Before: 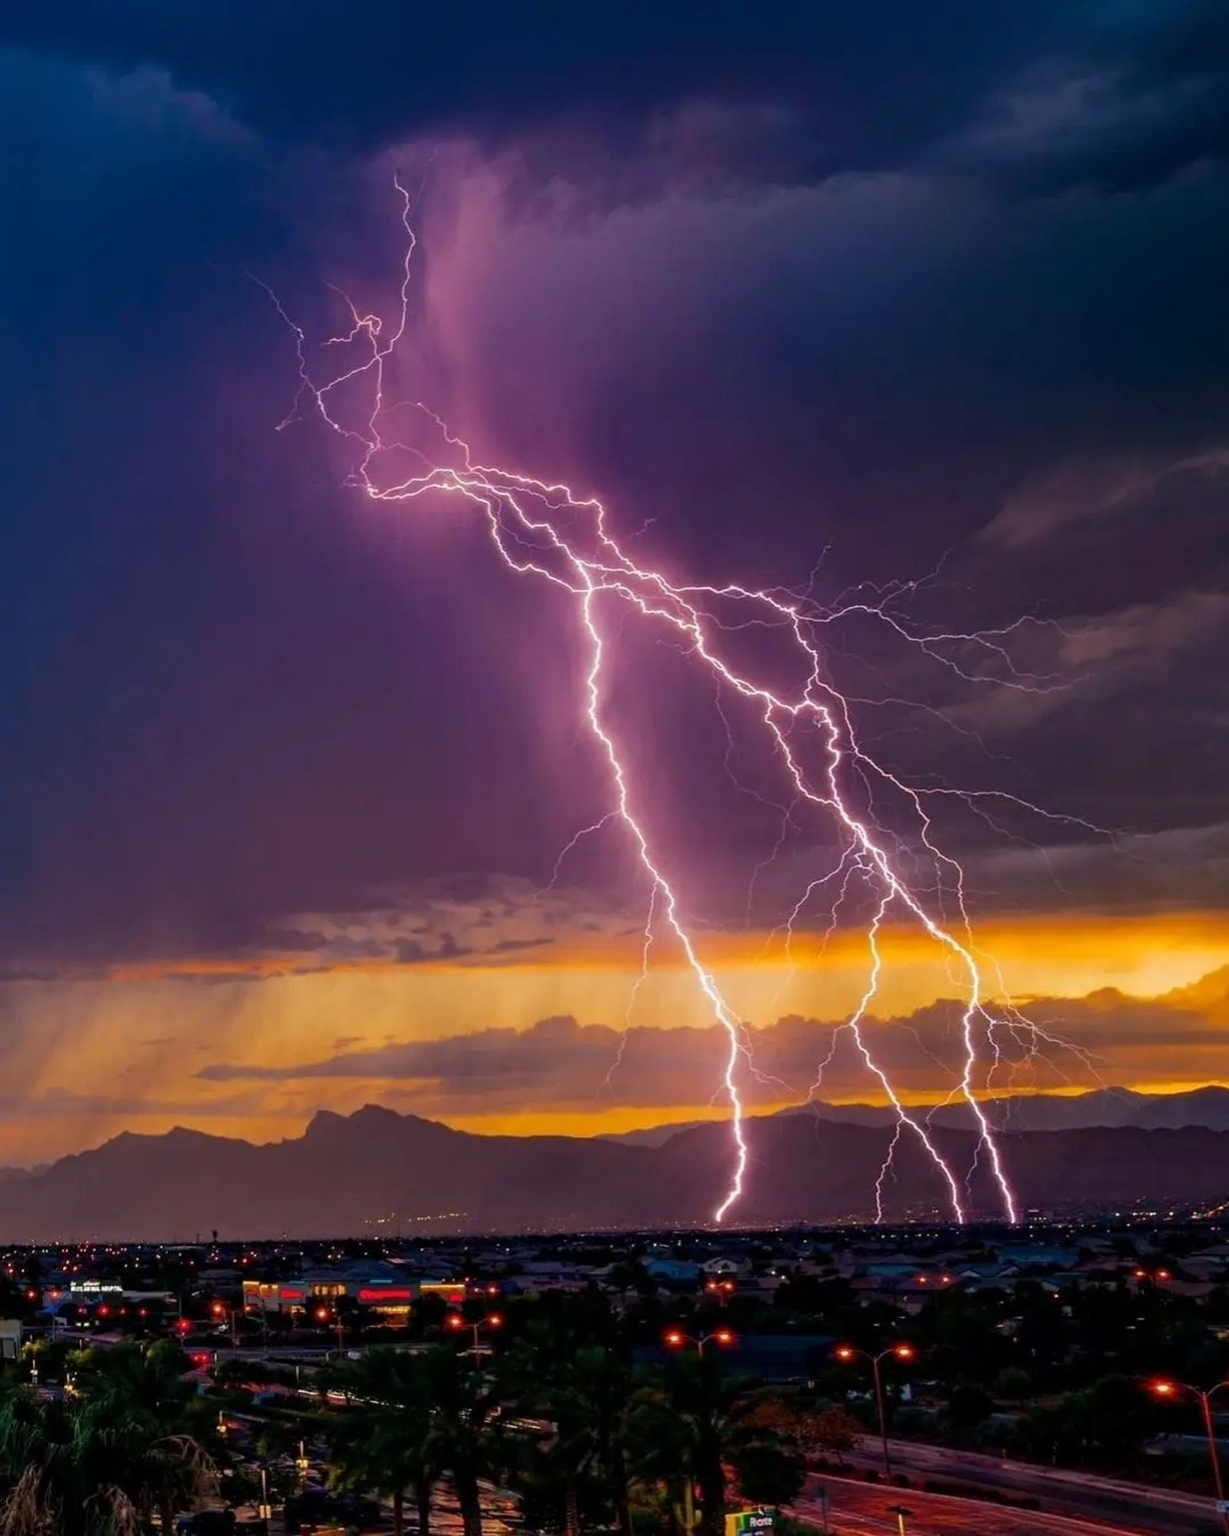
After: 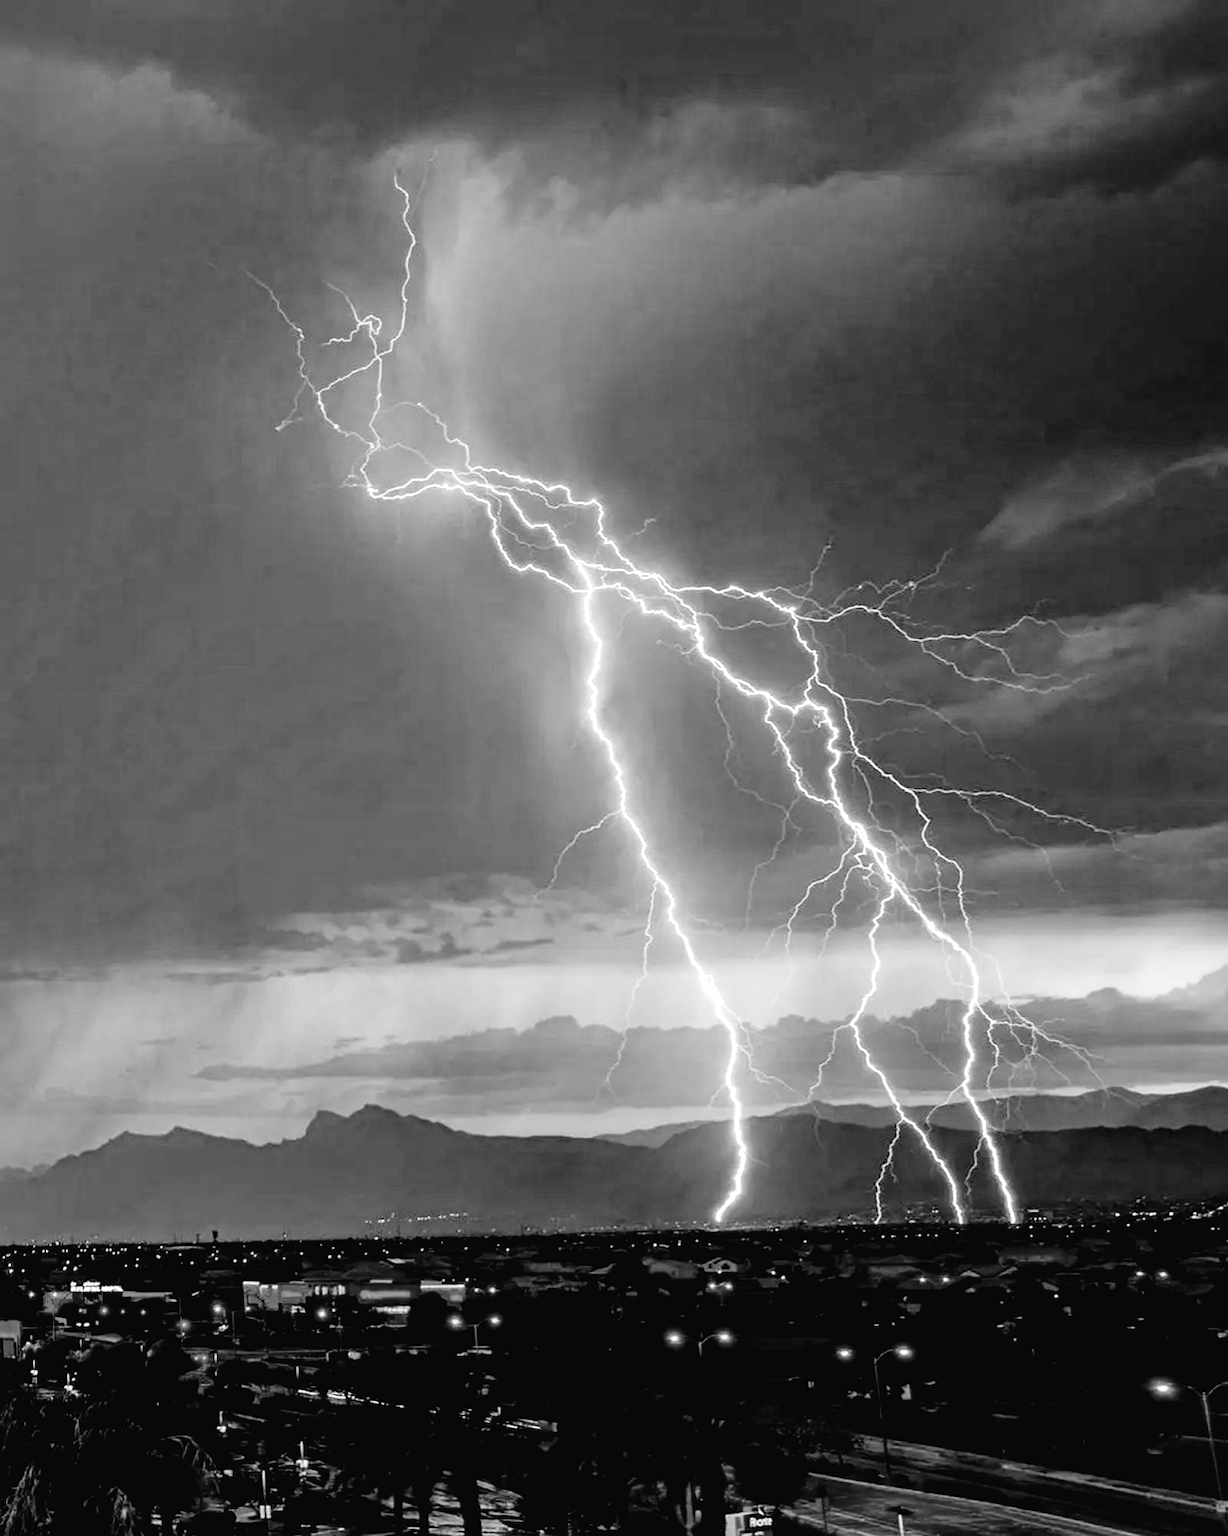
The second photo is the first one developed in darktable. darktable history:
tone curve: curves: ch0 [(0, 0.021) (0.049, 0.044) (0.152, 0.14) (0.328, 0.377) (0.473, 0.543) (0.641, 0.705) (0.868, 0.887) (1, 0.969)]; ch1 [(0, 0) (0.302, 0.331) (0.427, 0.433) (0.472, 0.47) (0.502, 0.503) (0.522, 0.526) (0.564, 0.591) (0.602, 0.632) (0.677, 0.701) (0.859, 0.885) (1, 1)]; ch2 [(0, 0) (0.33, 0.301) (0.447, 0.44) (0.487, 0.496) (0.502, 0.516) (0.535, 0.554) (0.565, 0.598) (0.618, 0.629) (1, 1)], preserve colors none
color calibration: output gray [0.246, 0.254, 0.501, 0], illuminant same as pipeline (D50), adaptation XYZ, x 0.346, y 0.358, temperature 5023.18 K
exposure: black level correction 0.011, exposure 1.079 EV, compensate highlight preservation false
contrast brightness saturation: contrast 0.1, brightness 0.013, saturation 0.024
